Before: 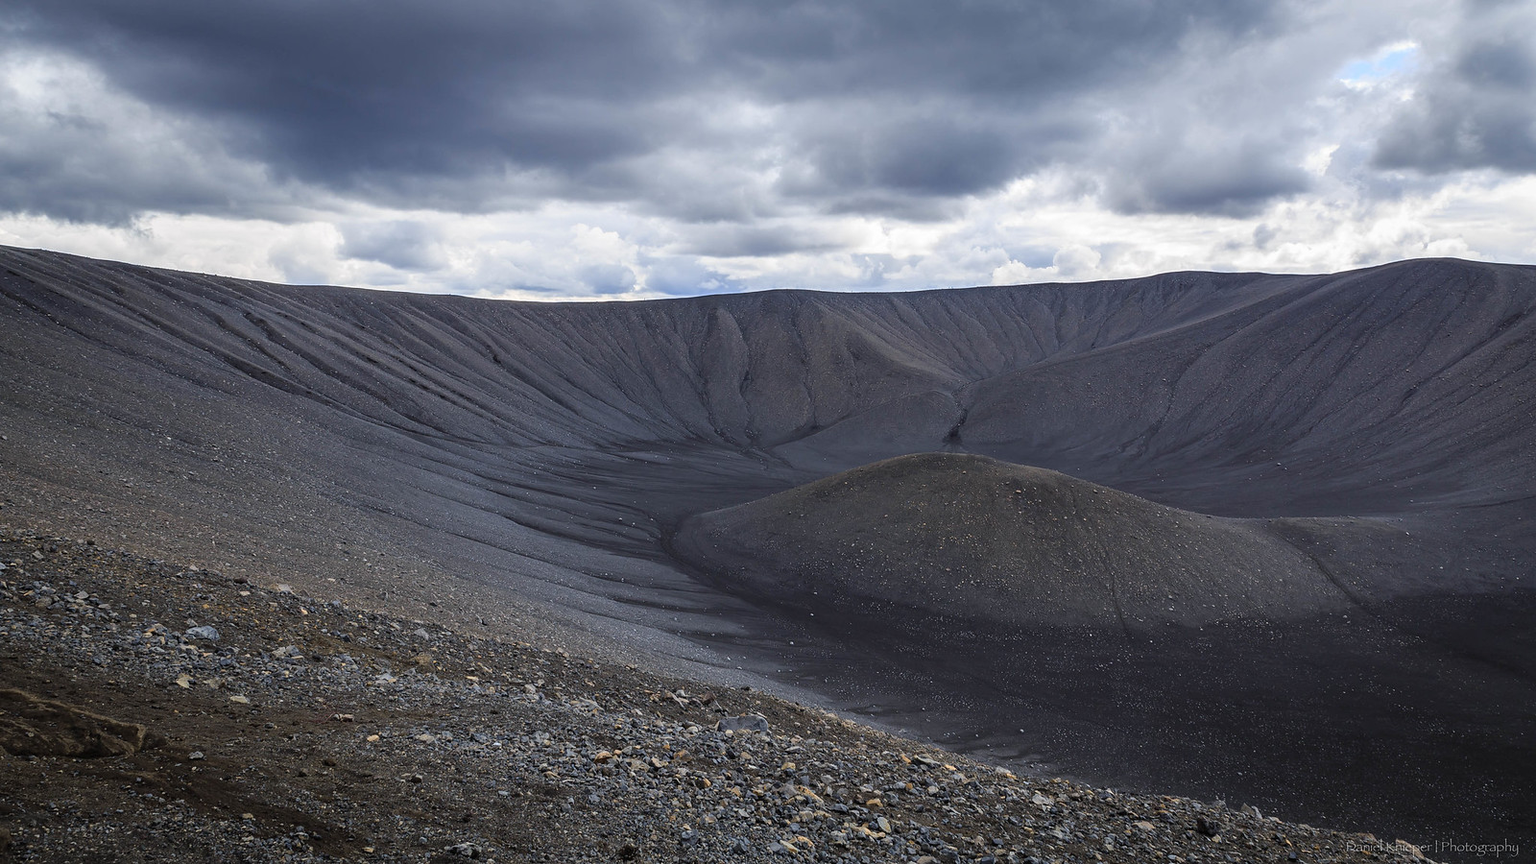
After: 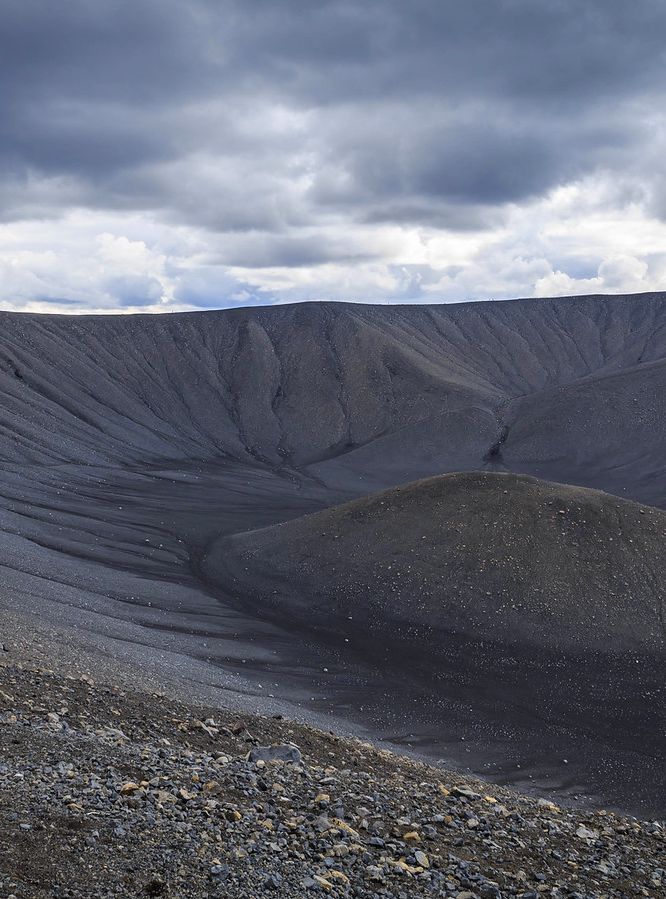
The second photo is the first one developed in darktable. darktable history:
crop: left 31.229%, right 27.105%
color contrast: green-magenta contrast 0.8, blue-yellow contrast 1.1, unbound 0
